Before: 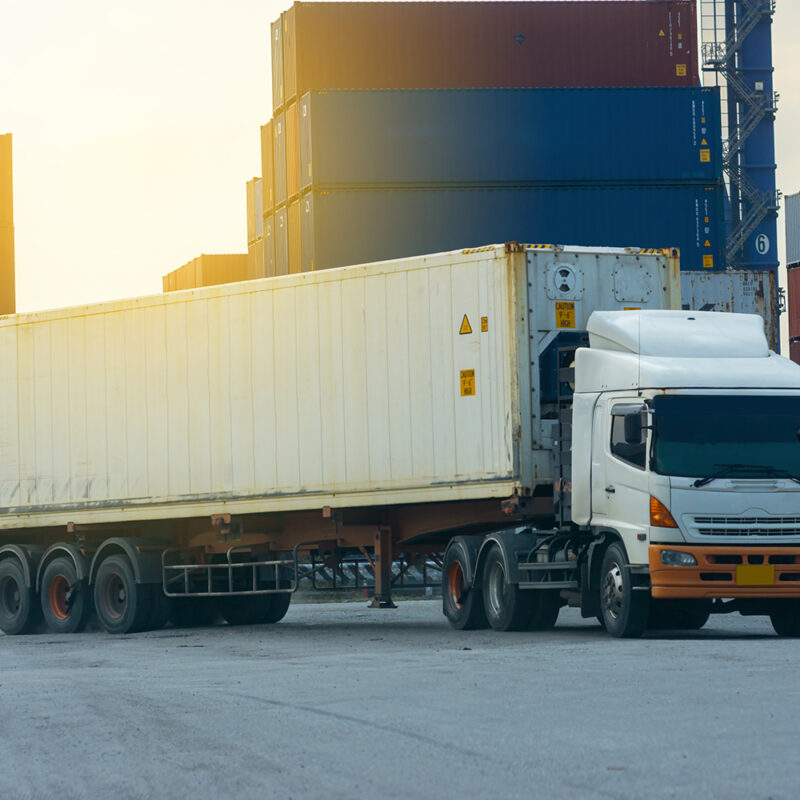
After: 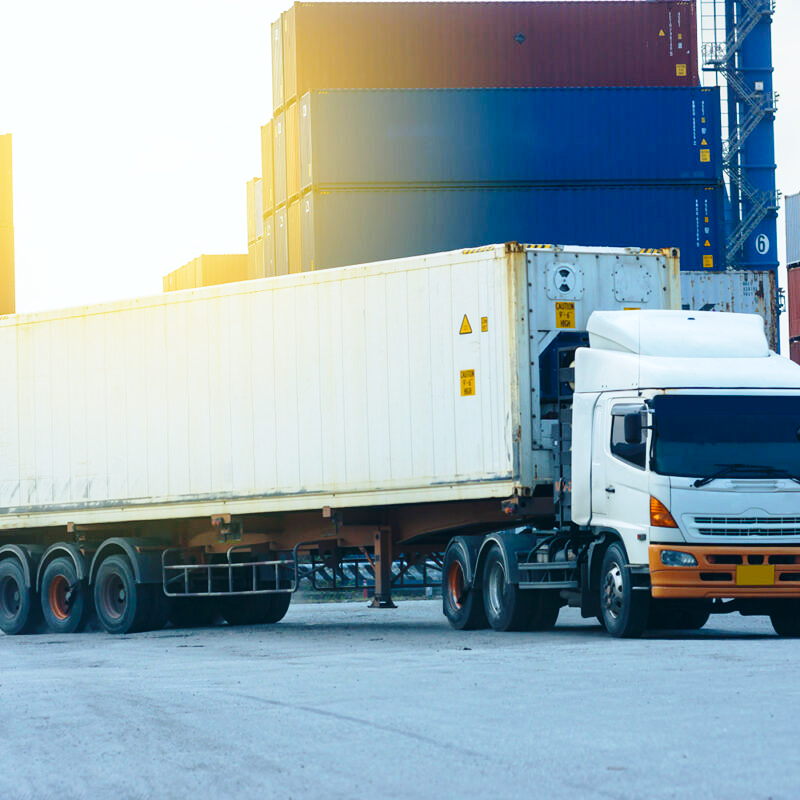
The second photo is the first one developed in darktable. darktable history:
color calibration: illuminant custom, x 0.368, y 0.373, temperature 4330.32 K
base curve: curves: ch0 [(0, 0) (0.028, 0.03) (0.121, 0.232) (0.46, 0.748) (0.859, 0.968) (1, 1)], preserve colors none
